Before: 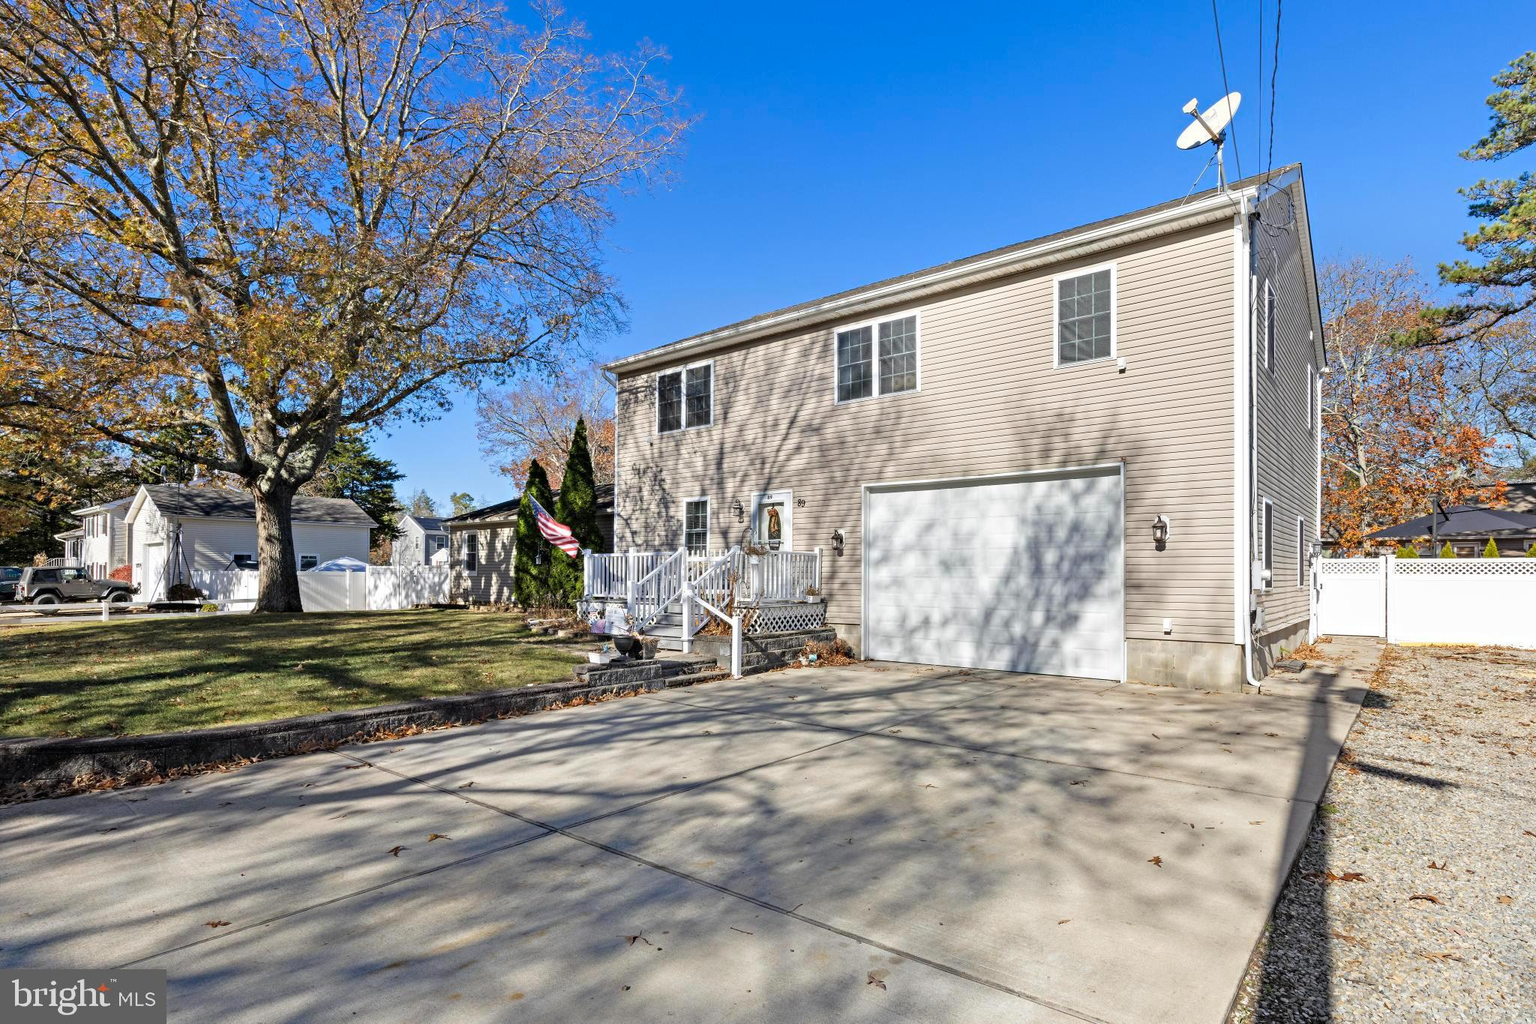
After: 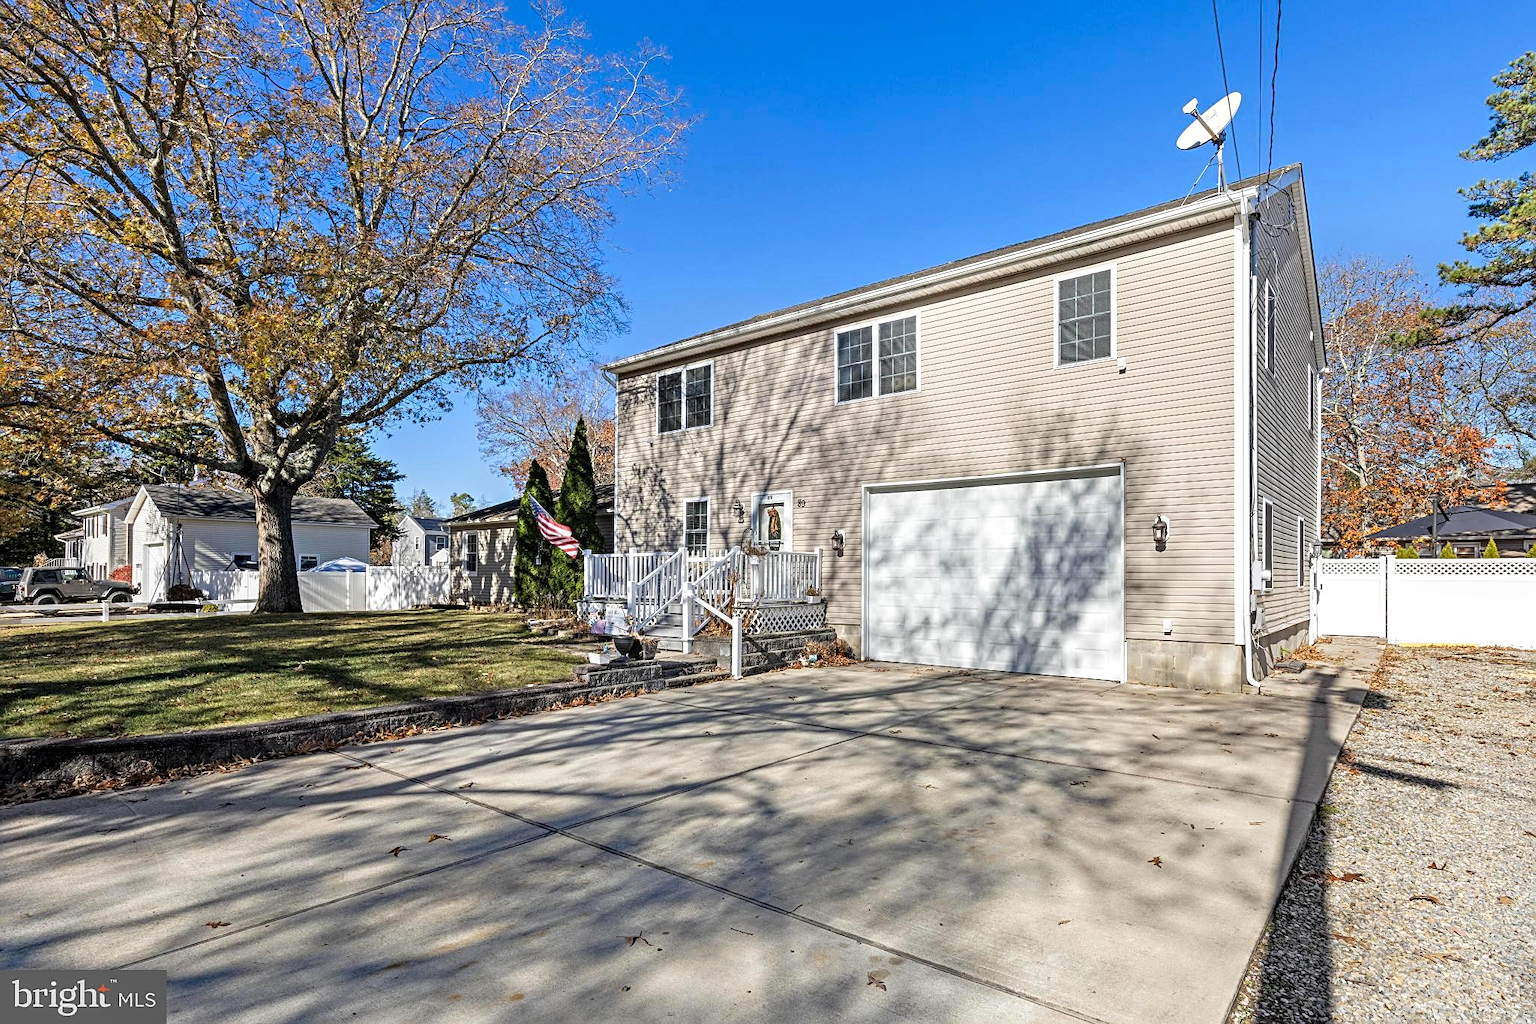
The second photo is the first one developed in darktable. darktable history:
local contrast: on, module defaults
sharpen: on, module defaults
contrast brightness saturation: contrast 0.052
